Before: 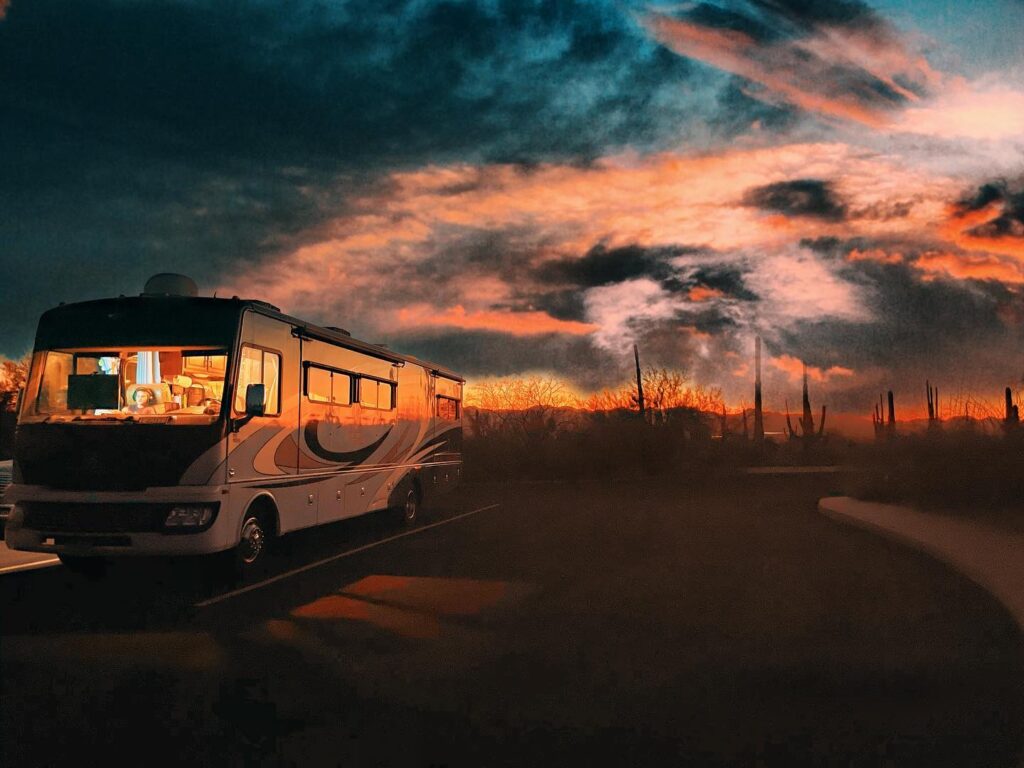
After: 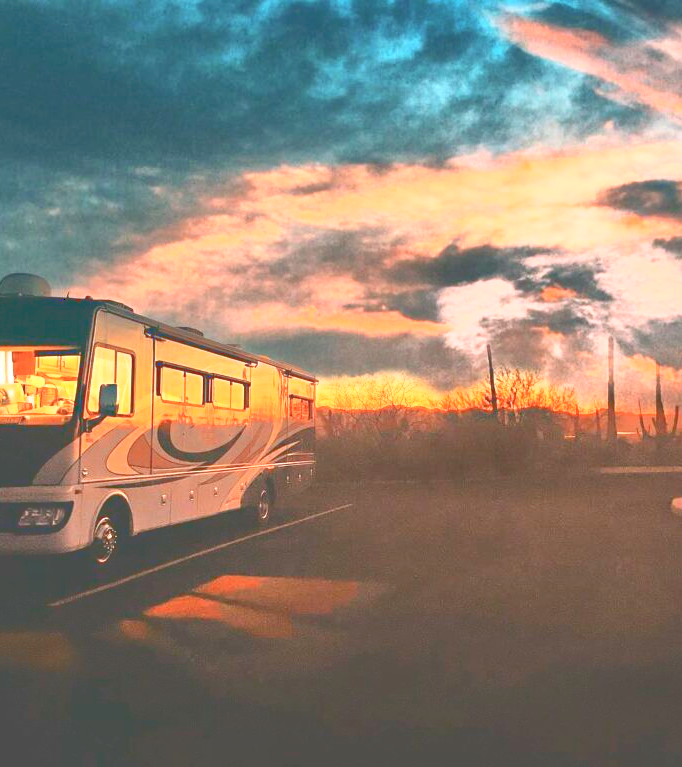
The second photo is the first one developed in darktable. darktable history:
crop and rotate: left 14.395%, right 18.977%
contrast brightness saturation: brightness 0.155
exposure: exposure 0.64 EV, compensate exposure bias true, compensate highlight preservation false
tone equalizer: -7 EV 0.159 EV, -6 EV 0.573 EV, -5 EV 1.17 EV, -4 EV 1.35 EV, -3 EV 1.16 EV, -2 EV 0.6 EV, -1 EV 0.166 EV
base curve: curves: ch0 [(0, 0.036) (0.007, 0.037) (0.604, 0.887) (1, 1)]
